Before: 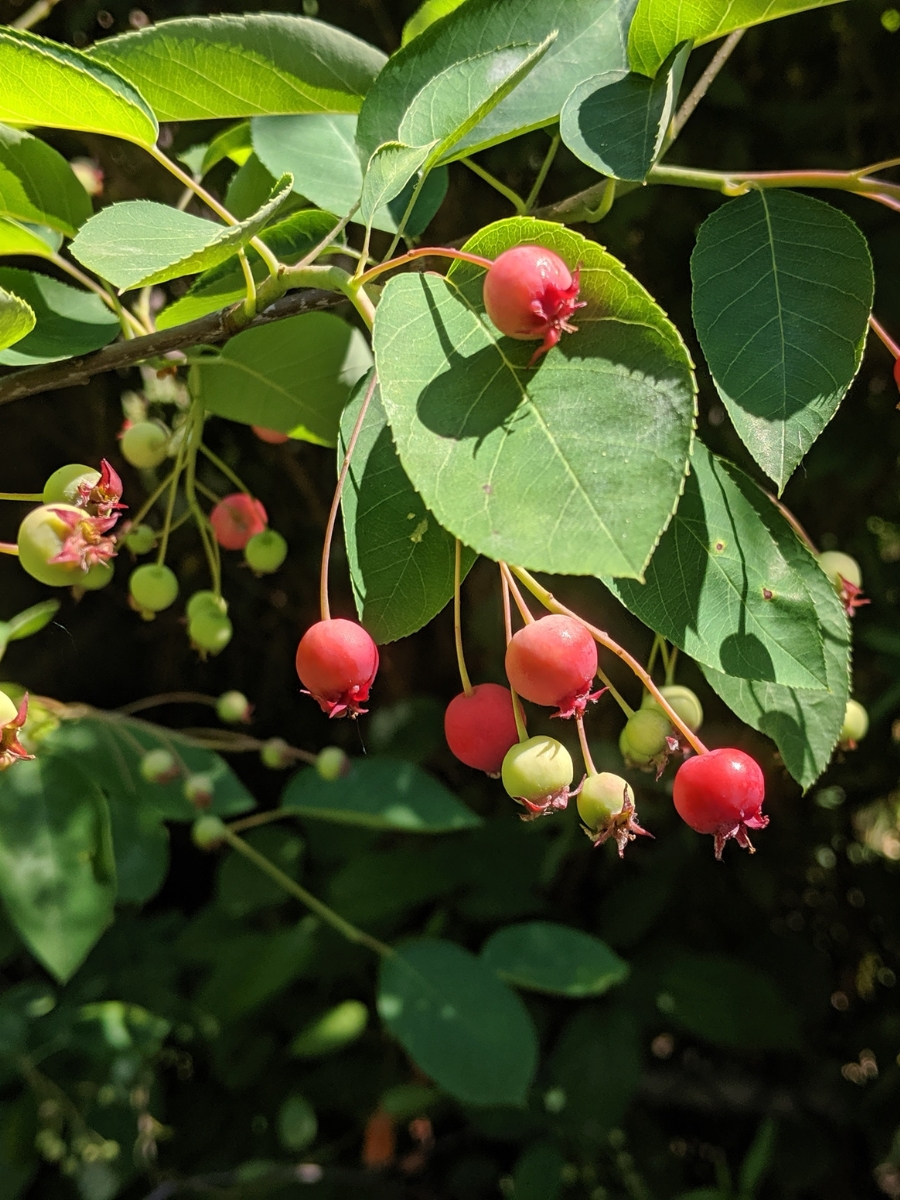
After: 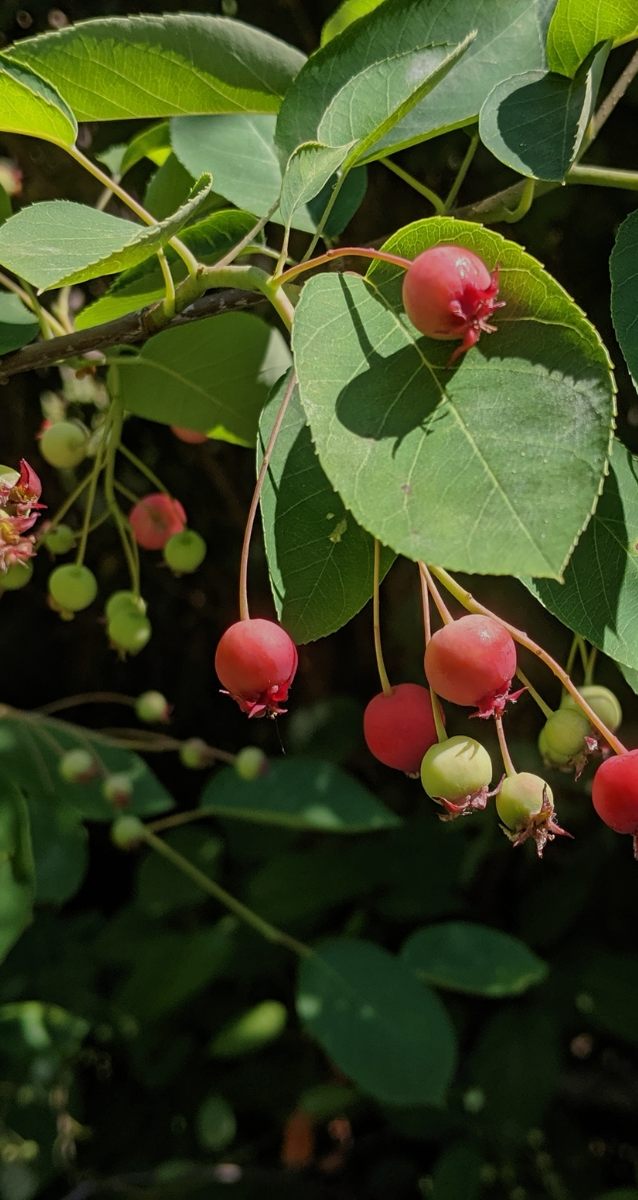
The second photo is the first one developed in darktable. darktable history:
sharpen: radius 5.346, amount 0.311, threshold 26.801
exposure: exposure -0.609 EV, compensate highlight preservation false
crop and rotate: left 9.011%, right 20.094%
